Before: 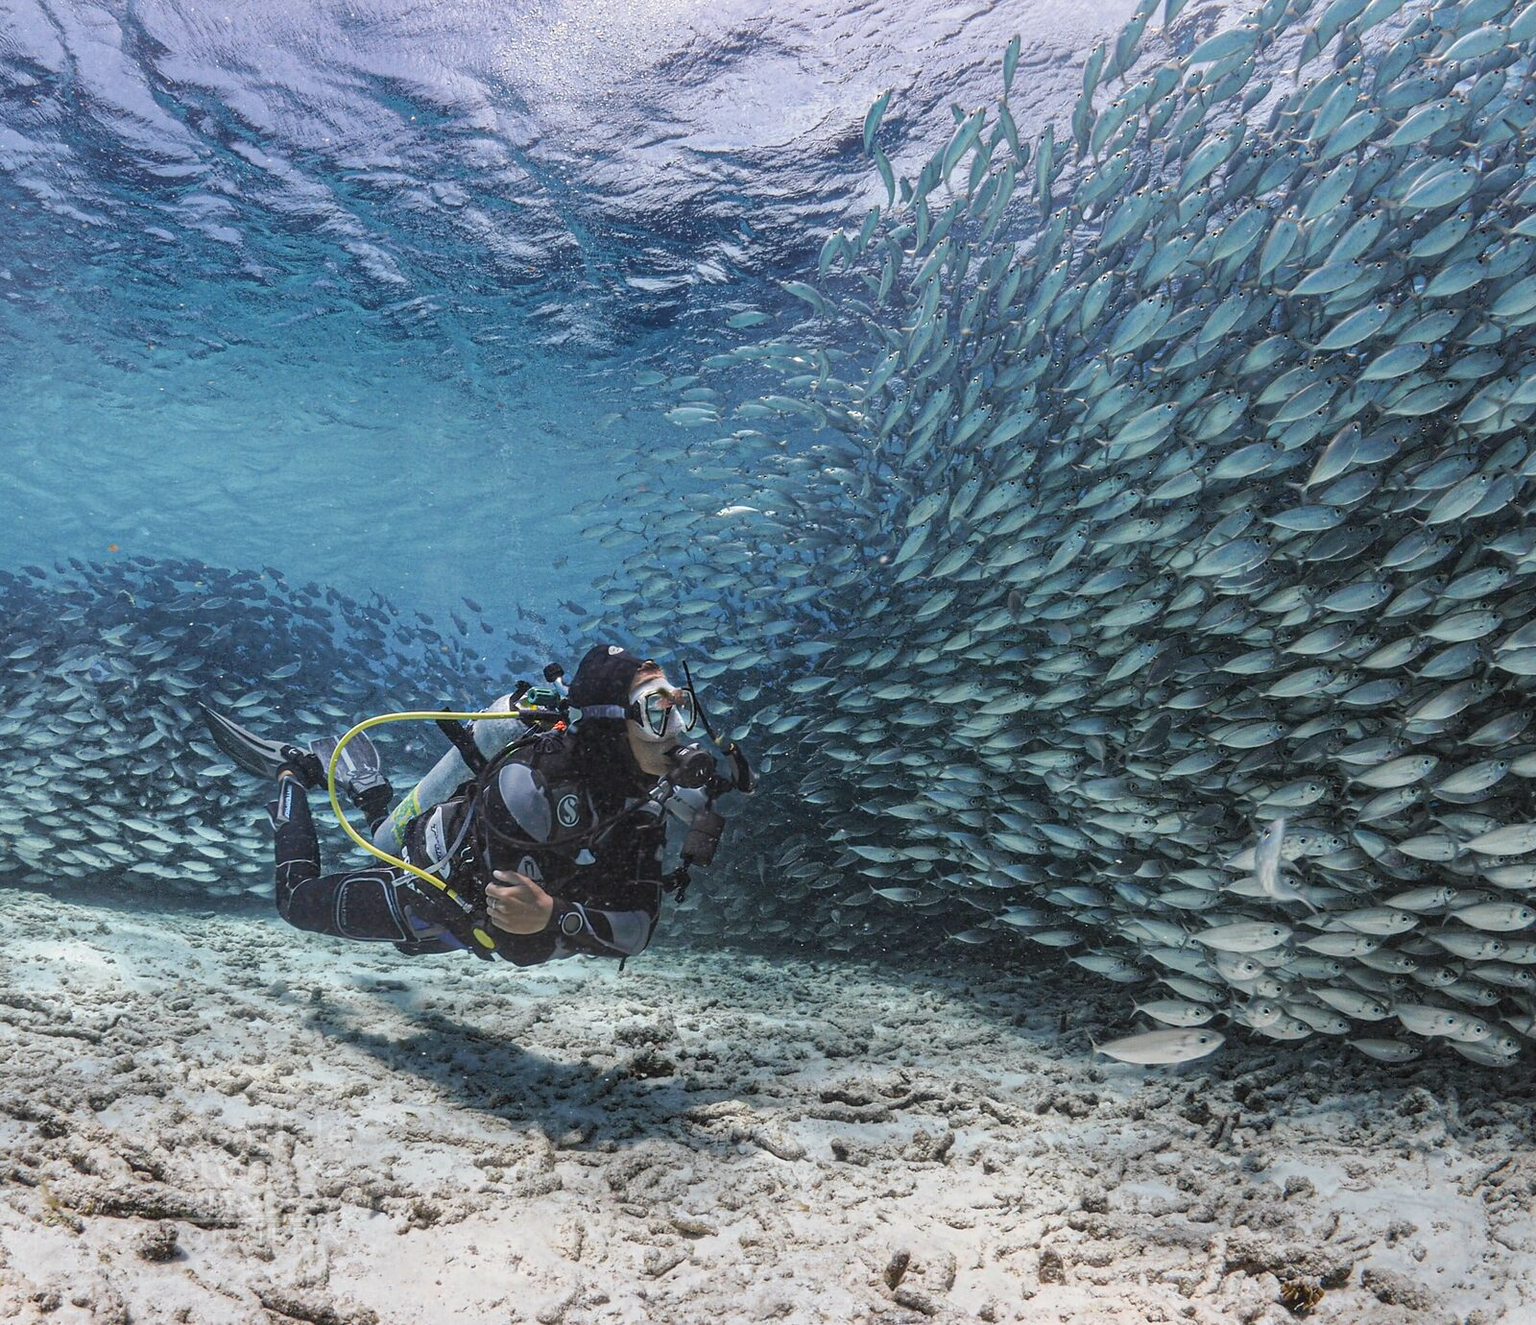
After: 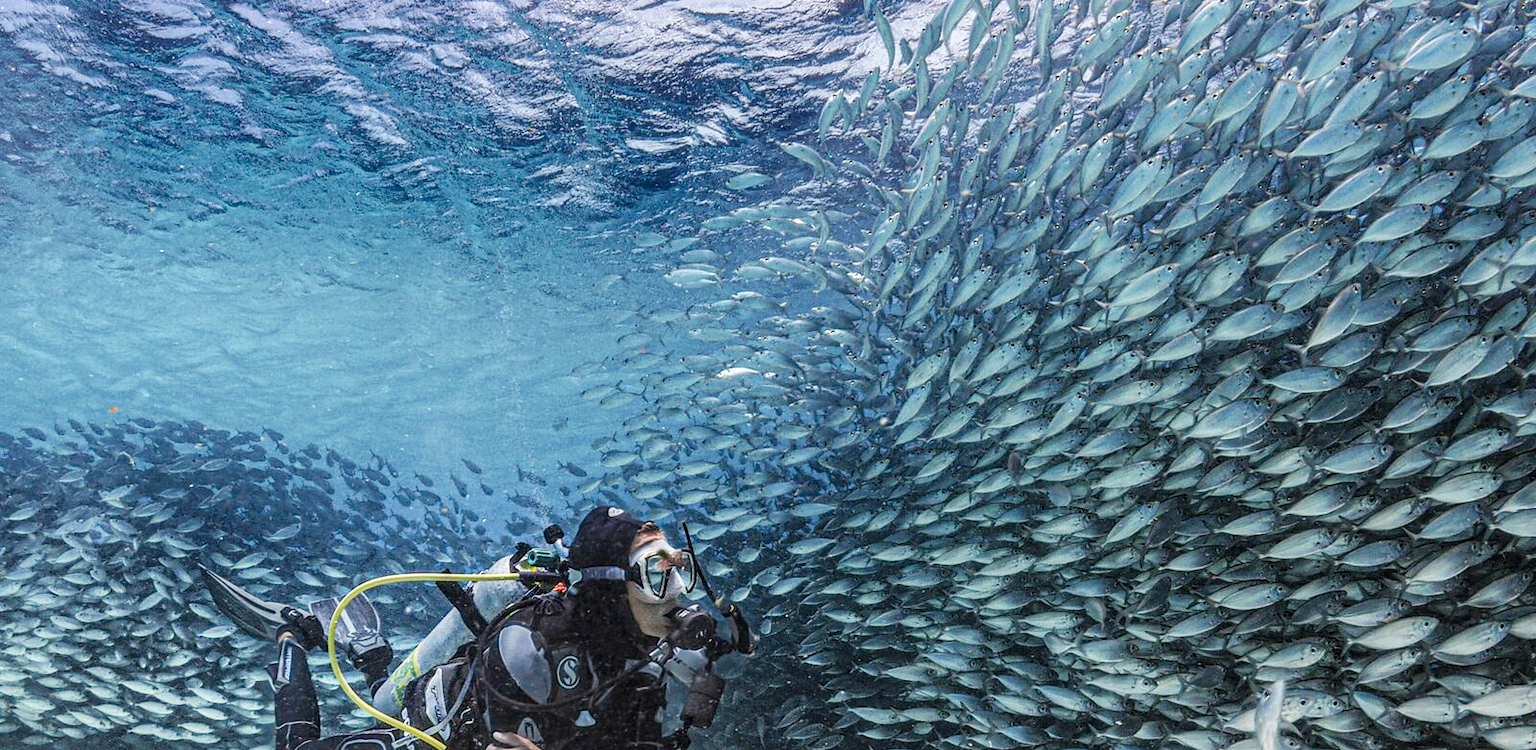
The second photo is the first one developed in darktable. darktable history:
crop and rotate: top 10.446%, bottom 32.886%
tone equalizer: smoothing diameter 2.03%, edges refinement/feathering 17.63, mask exposure compensation -1.57 EV, filter diffusion 5
local contrast: on, module defaults
tone curve: curves: ch0 [(0, 0) (0.004, 0.001) (0.133, 0.112) (0.325, 0.362) (0.832, 0.893) (1, 1)], preserve colors none
